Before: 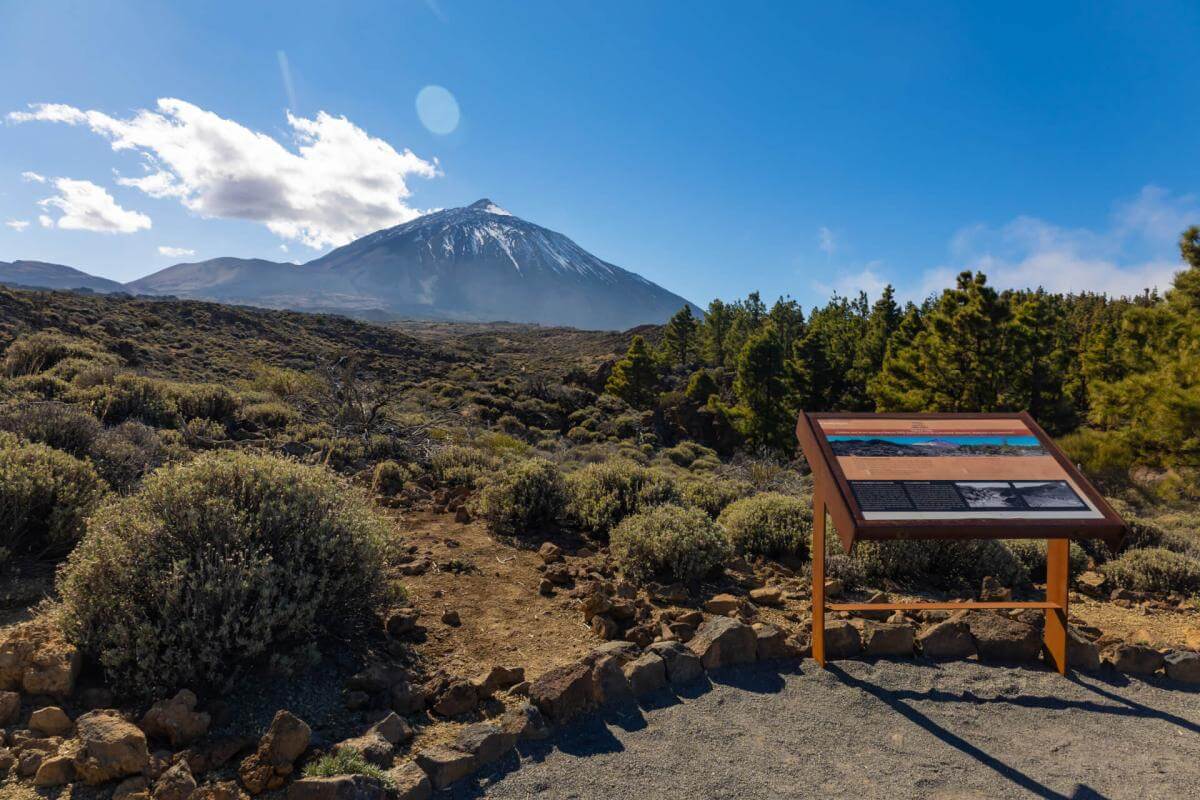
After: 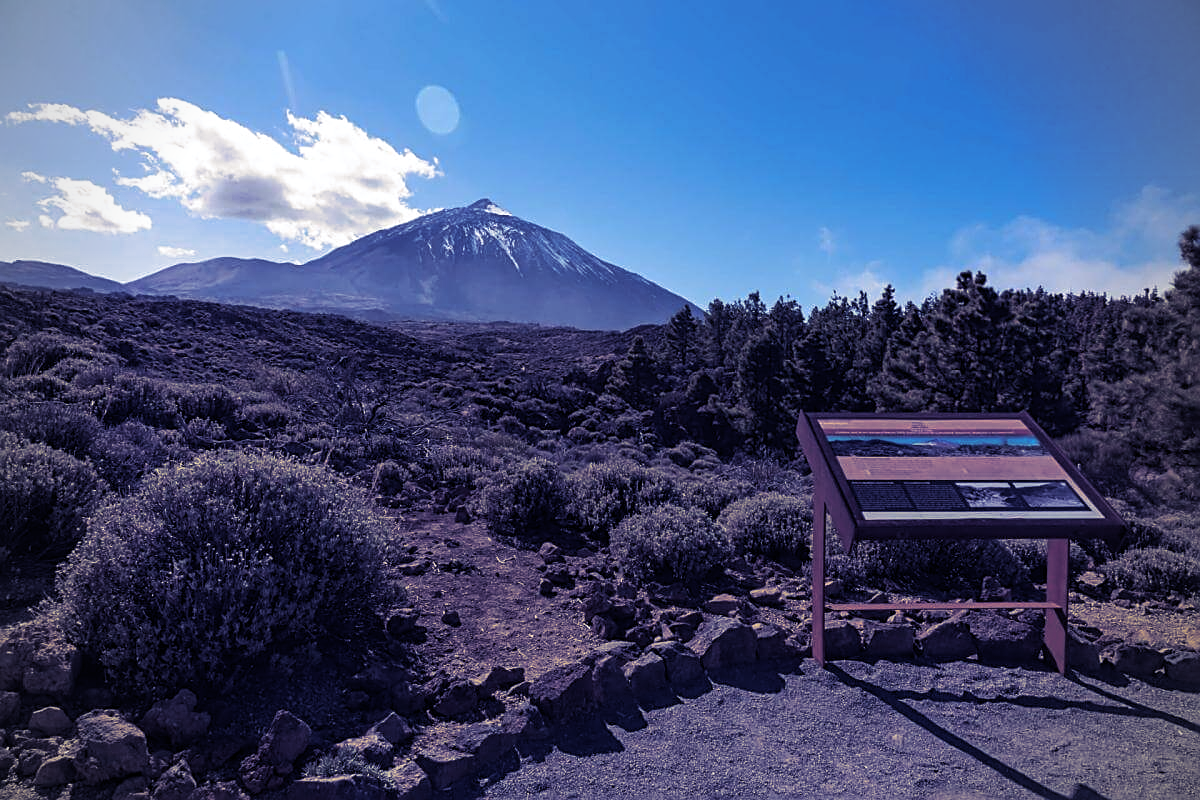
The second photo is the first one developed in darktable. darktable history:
vignetting: fall-off start 79.88%
white balance: red 0.984, blue 1.059
split-toning: shadows › hue 242.67°, shadows › saturation 0.733, highlights › hue 45.33°, highlights › saturation 0.667, balance -53.304, compress 21.15%
sharpen: on, module defaults
